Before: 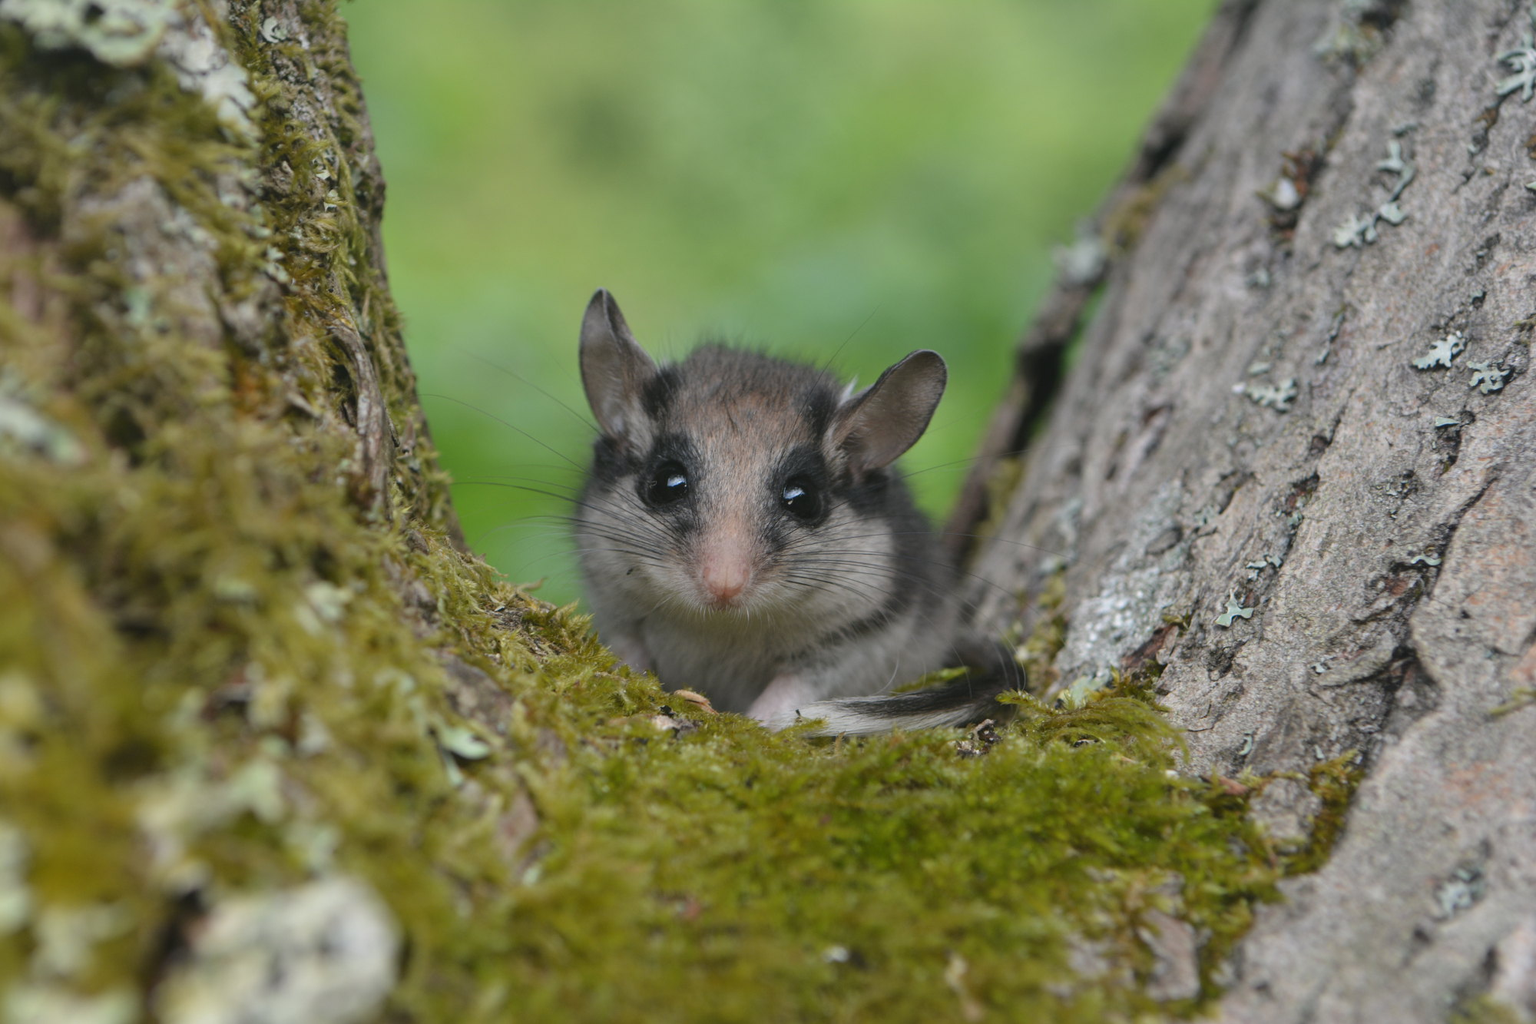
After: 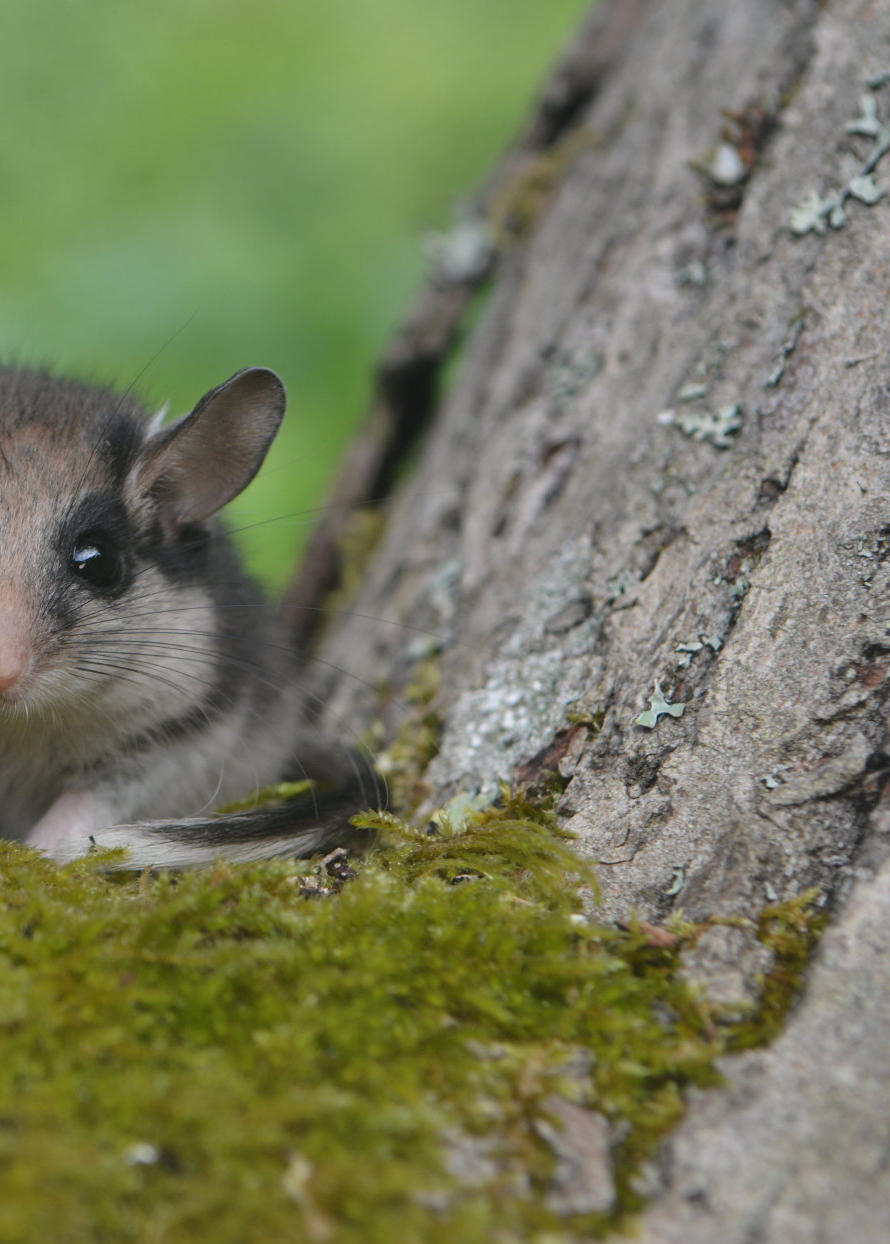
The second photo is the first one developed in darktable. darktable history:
shadows and highlights: shadows 58.79, soften with gaussian
levels: levels [0, 0.499, 1]
crop: left 47.399%, top 6.647%, right 8.081%
